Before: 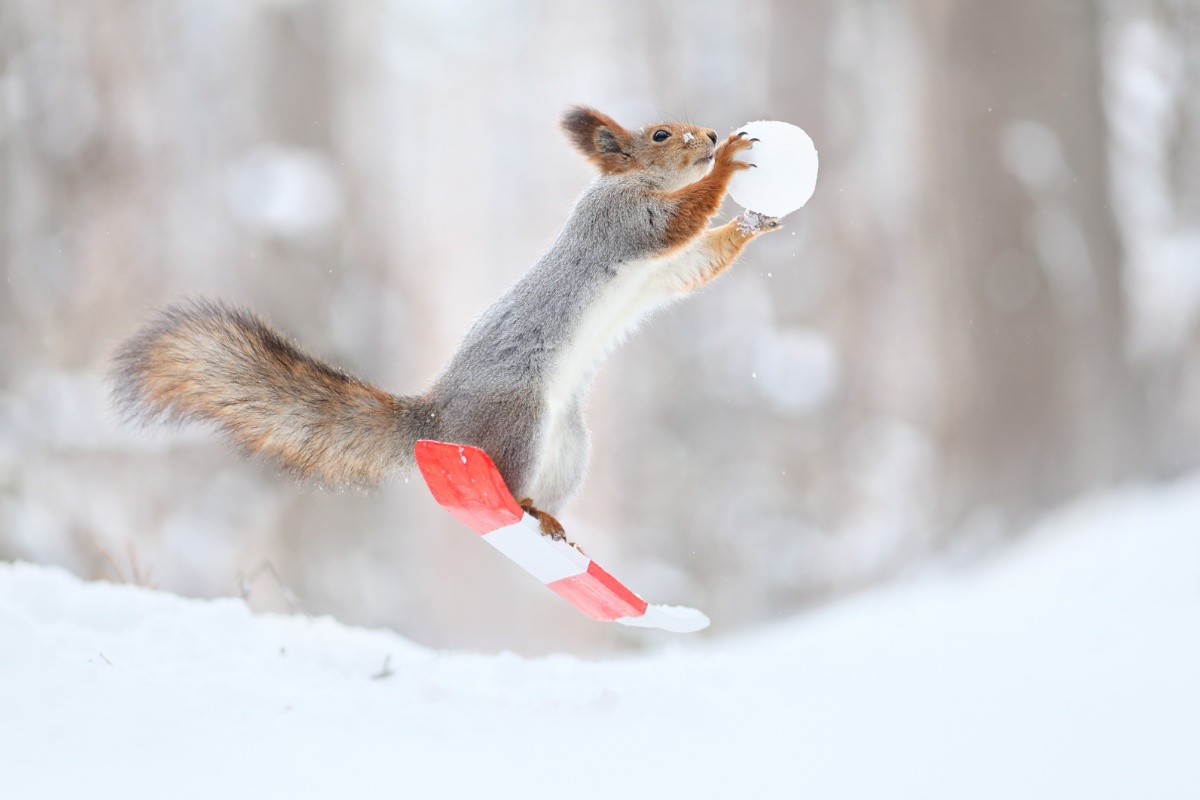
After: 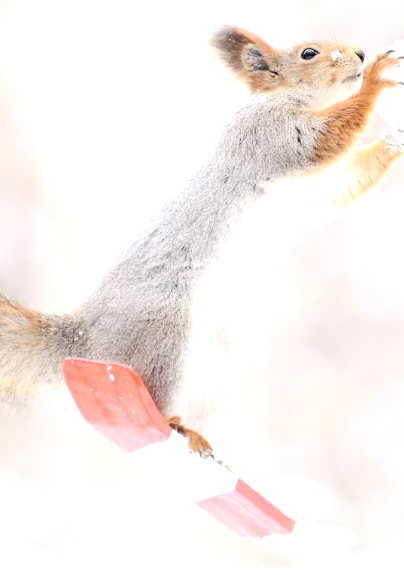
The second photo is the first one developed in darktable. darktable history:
tone curve: curves: ch0 [(0, 0.023) (0.1, 0.084) (0.184, 0.168) (0.45, 0.54) (0.57, 0.683) (0.722, 0.825) (0.877, 0.948) (1, 1)]; ch1 [(0, 0) (0.414, 0.395) (0.453, 0.437) (0.502, 0.509) (0.521, 0.519) (0.573, 0.568) (0.618, 0.61) (0.654, 0.642) (1, 1)]; ch2 [(0, 0) (0.421, 0.43) (0.45, 0.463) (0.492, 0.504) (0.511, 0.519) (0.557, 0.557) (0.602, 0.605) (1, 1)], color space Lab, independent channels, preserve colors none
crop and rotate: left 29.402%, top 10.3%, right 36.86%, bottom 17.813%
tone equalizer: -8 EV -0.723 EV, -7 EV -0.736 EV, -6 EV -0.618 EV, -5 EV -0.388 EV, -3 EV 0.402 EV, -2 EV 0.6 EV, -1 EV 0.674 EV, +0 EV 0.745 EV
base curve: curves: ch0 [(0, 0) (0.235, 0.266) (0.503, 0.496) (0.786, 0.72) (1, 1)], preserve colors none
